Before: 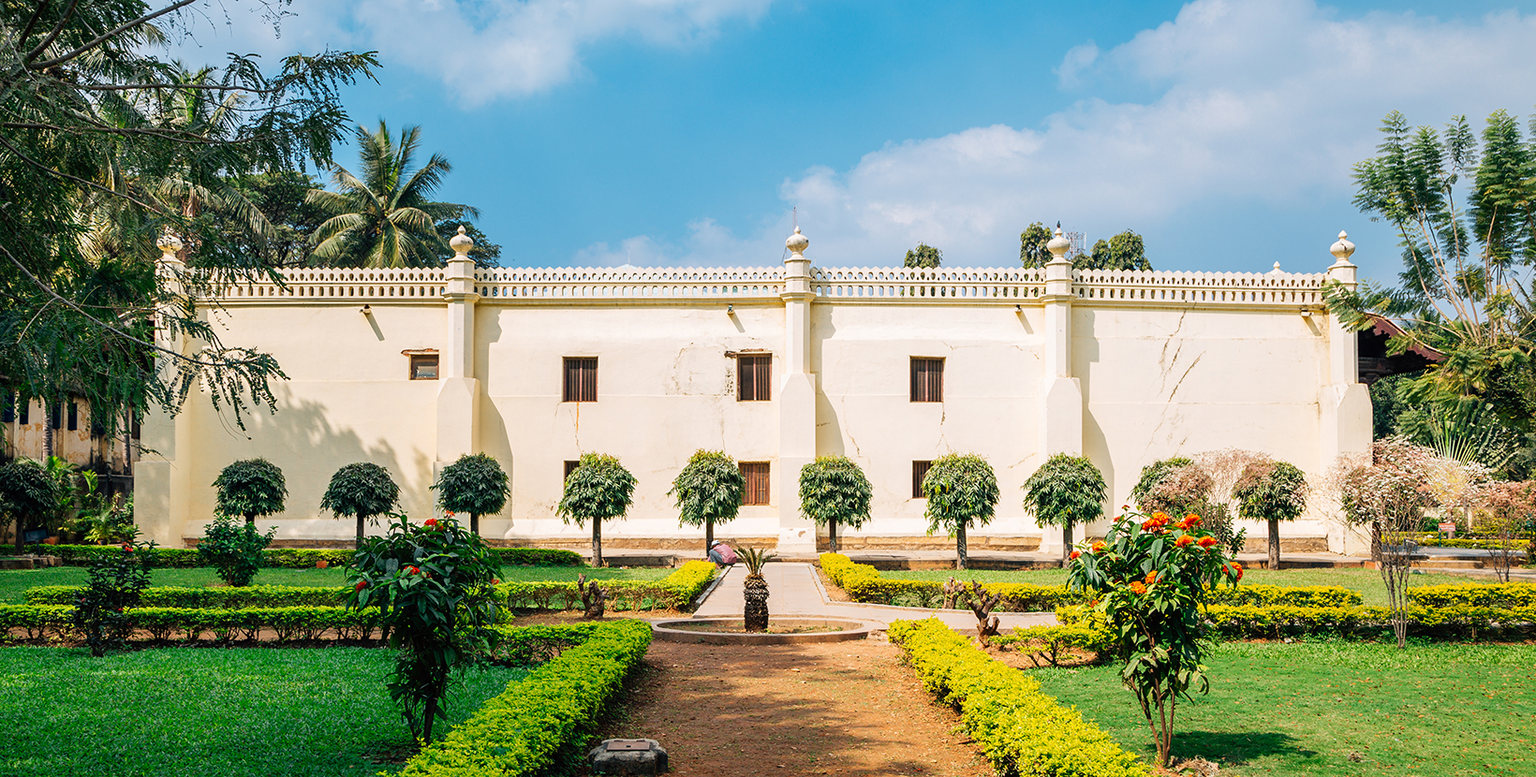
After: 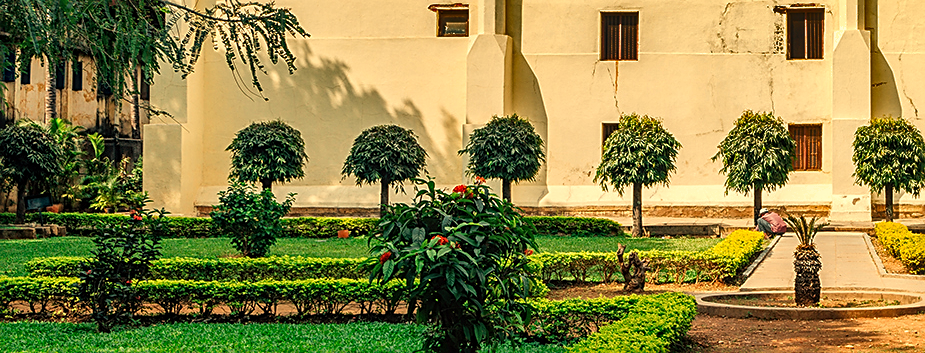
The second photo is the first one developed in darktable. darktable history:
exposure: exposure 0.2 EV, compensate highlight preservation false
crop: top 44.483%, right 43.593%, bottom 12.892%
local contrast: on, module defaults
shadows and highlights: white point adjustment -3.64, highlights -63.34, highlights color adjustment 42%, soften with gaussian
sharpen: on, module defaults
white balance: red 1.08, blue 0.791
tone equalizer: on, module defaults
